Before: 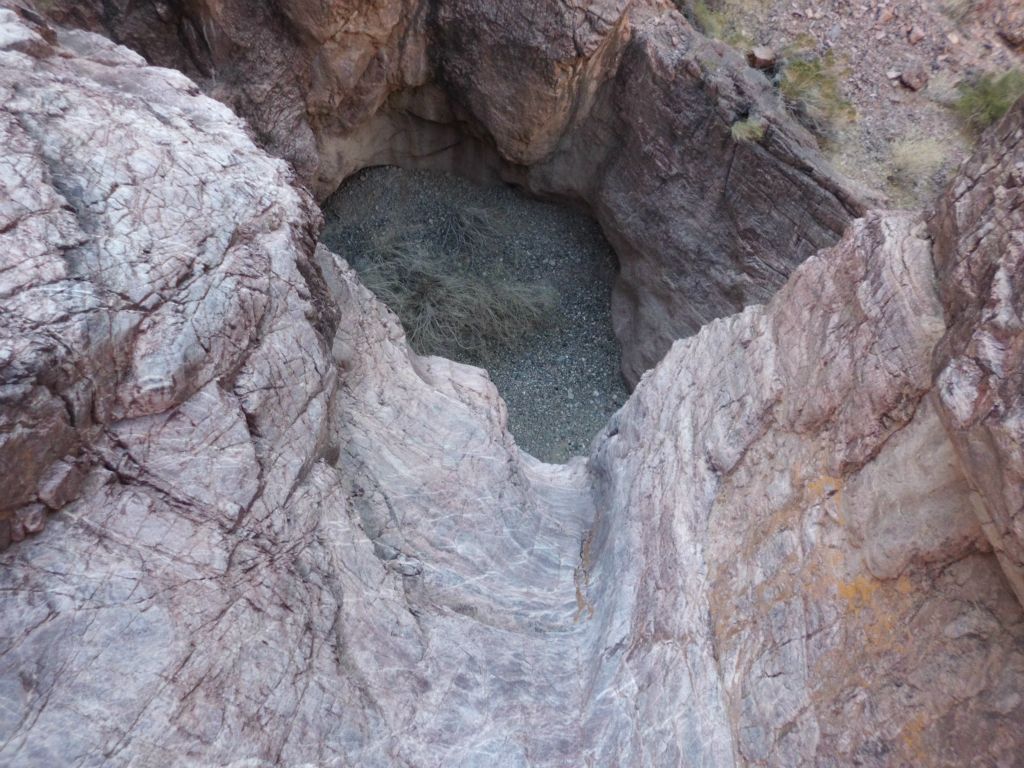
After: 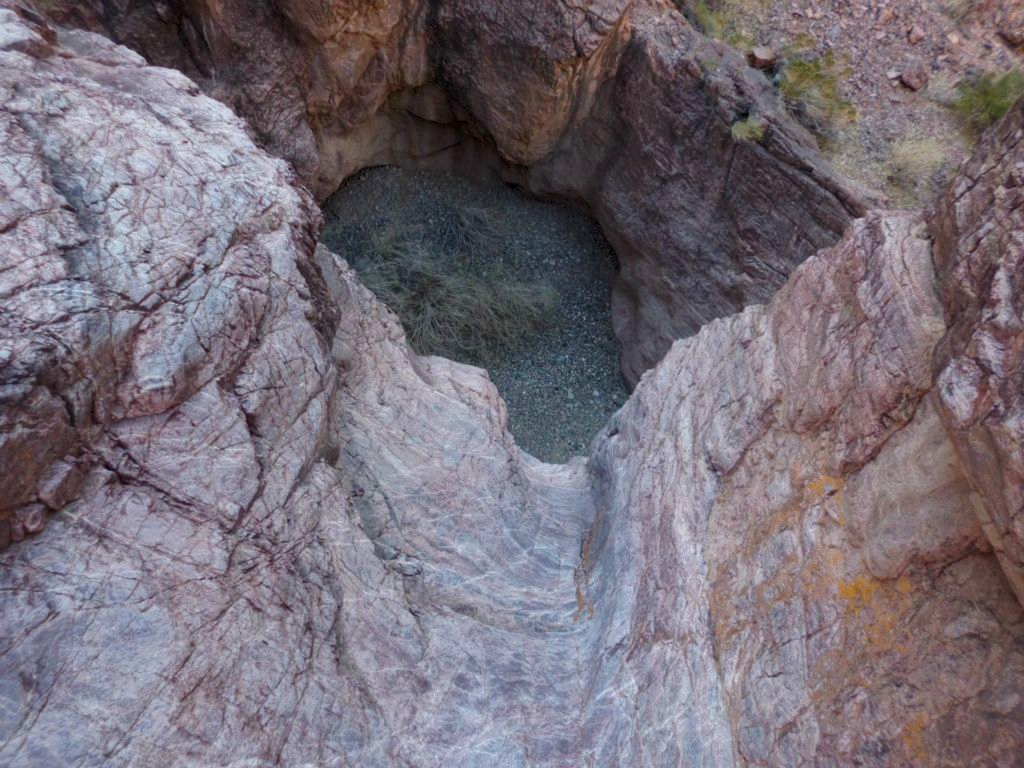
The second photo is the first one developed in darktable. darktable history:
color balance rgb: perceptual saturation grading › global saturation 36%, perceptual brilliance grading › global brilliance 10%, global vibrance 20%
exposure: black level correction 0, exposure -0.721 EV, compensate highlight preservation false
local contrast: highlights 100%, shadows 100%, detail 120%, midtone range 0.2
